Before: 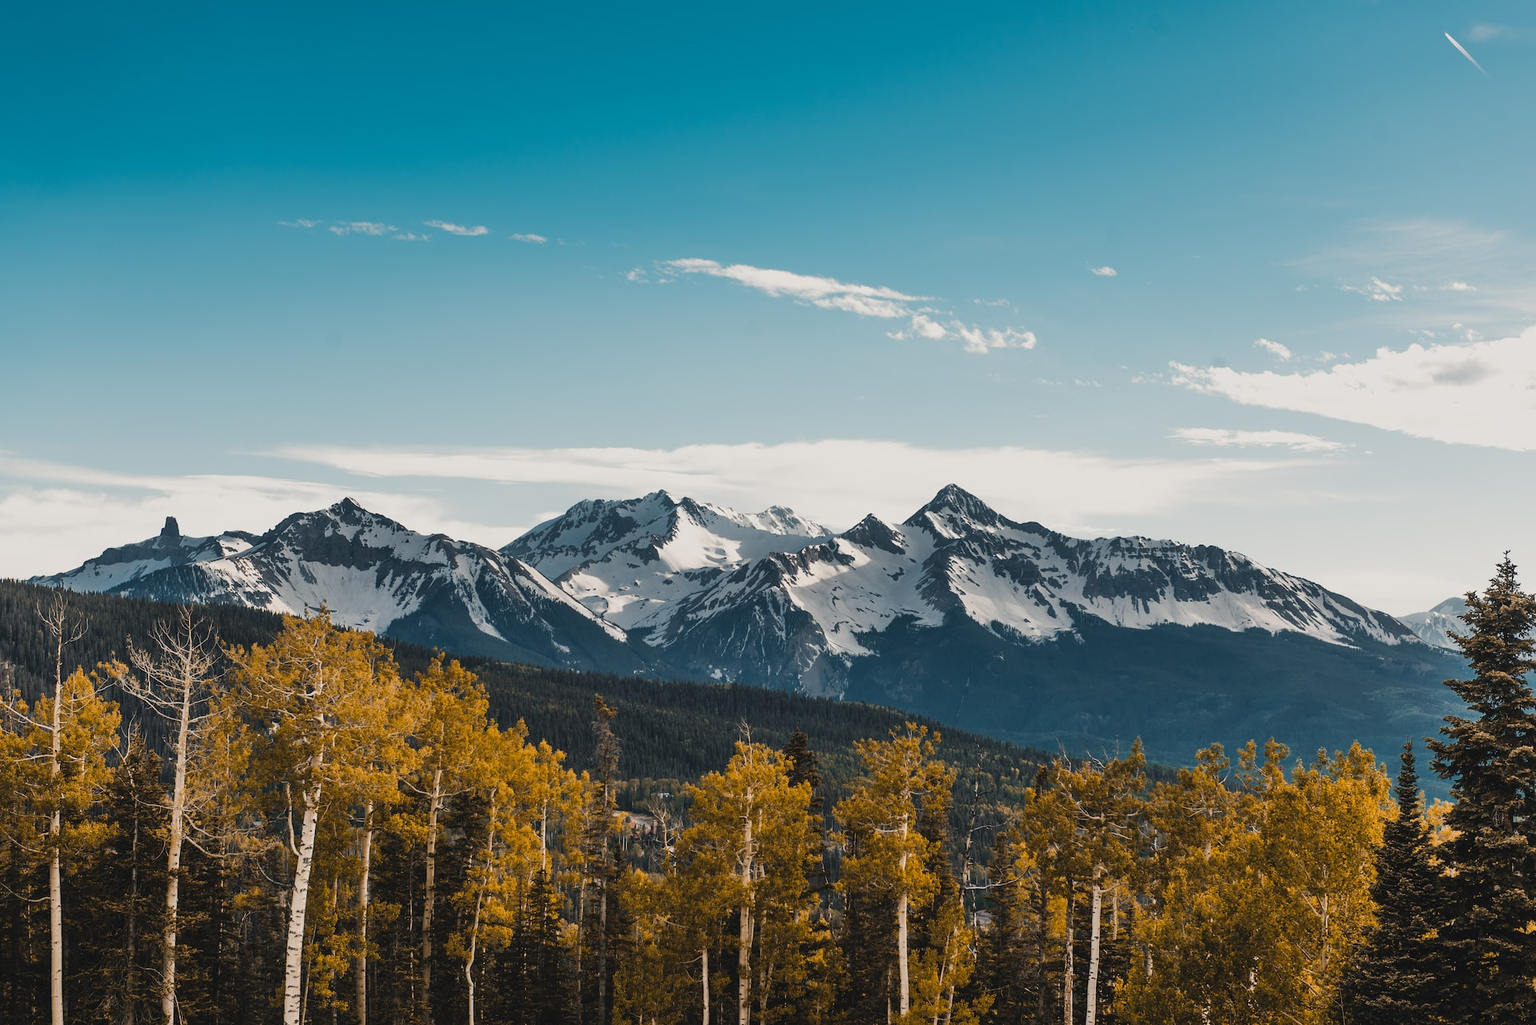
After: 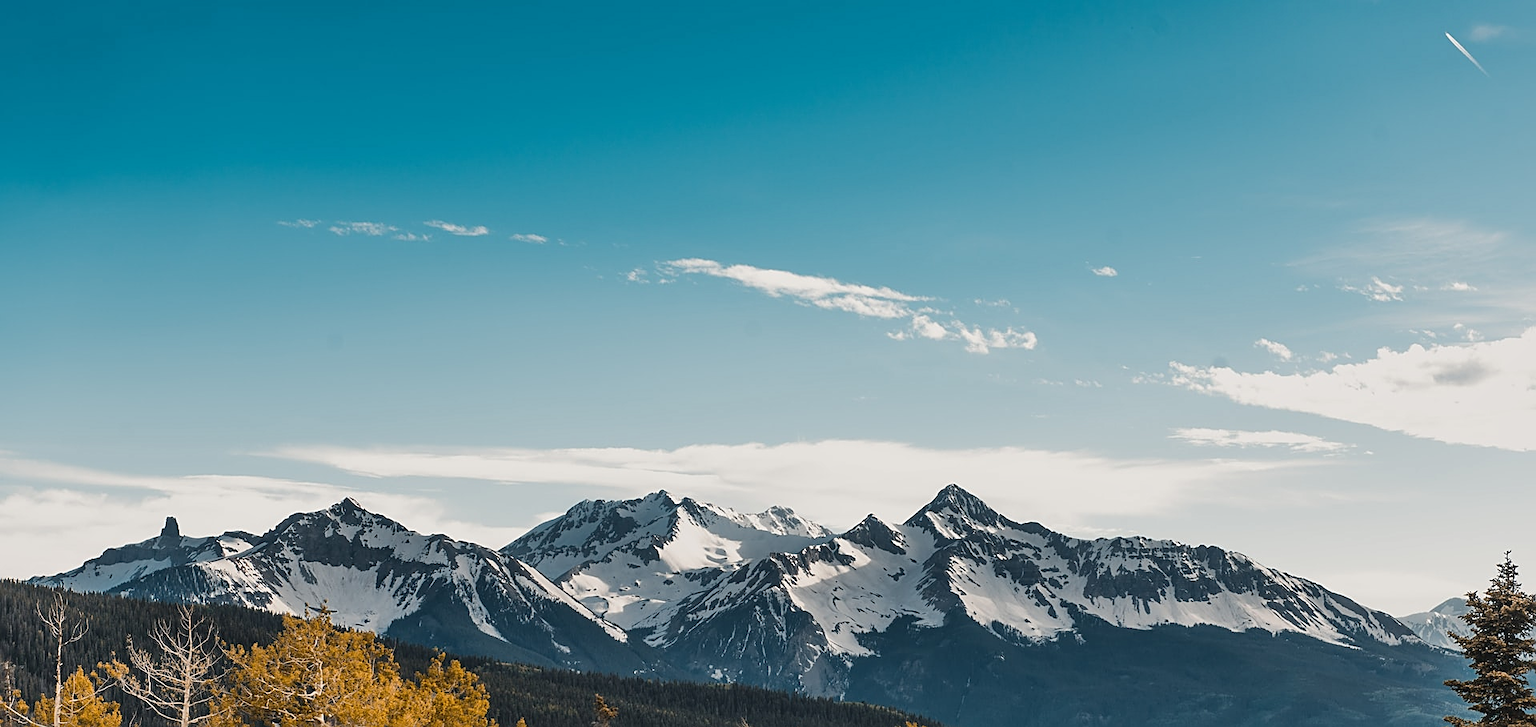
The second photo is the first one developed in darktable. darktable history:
crop: bottom 29.033%
sharpen: on, module defaults
local contrast: mode bilateral grid, contrast 20, coarseness 51, detail 120%, midtone range 0.2
